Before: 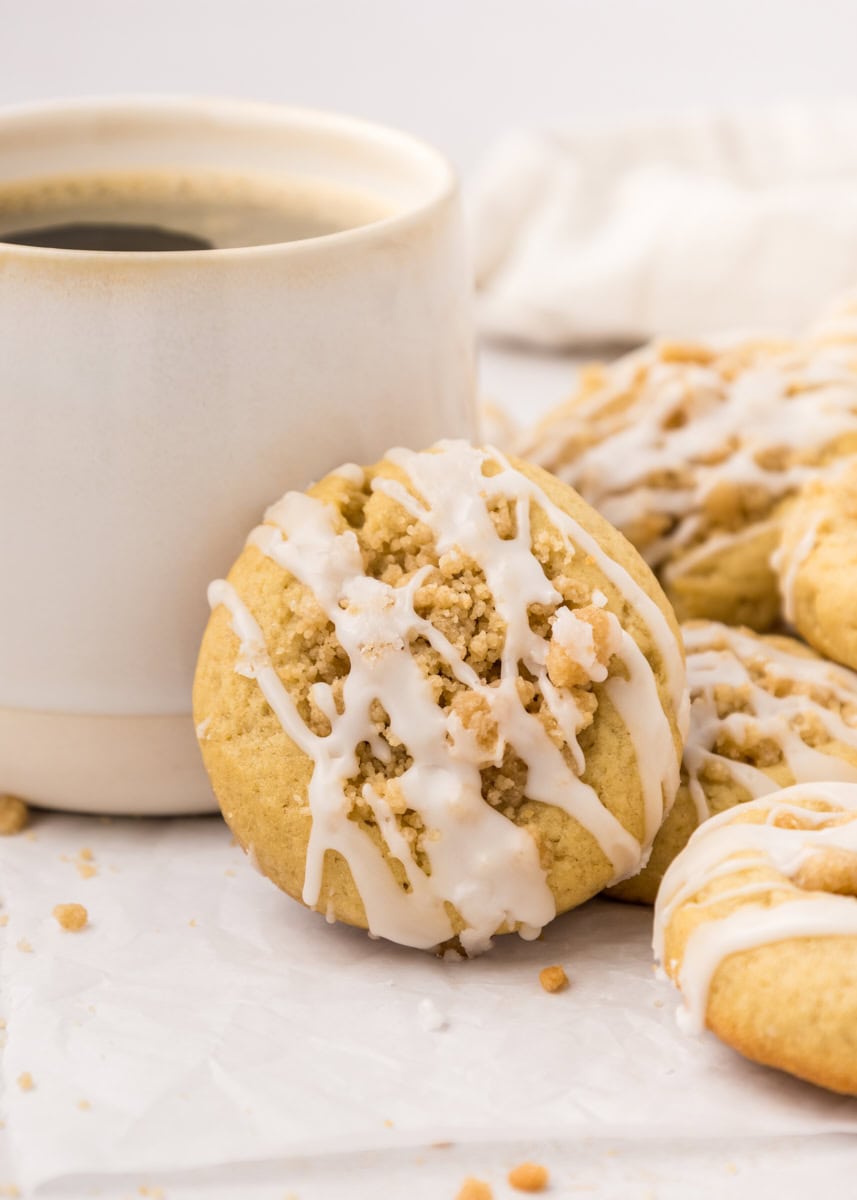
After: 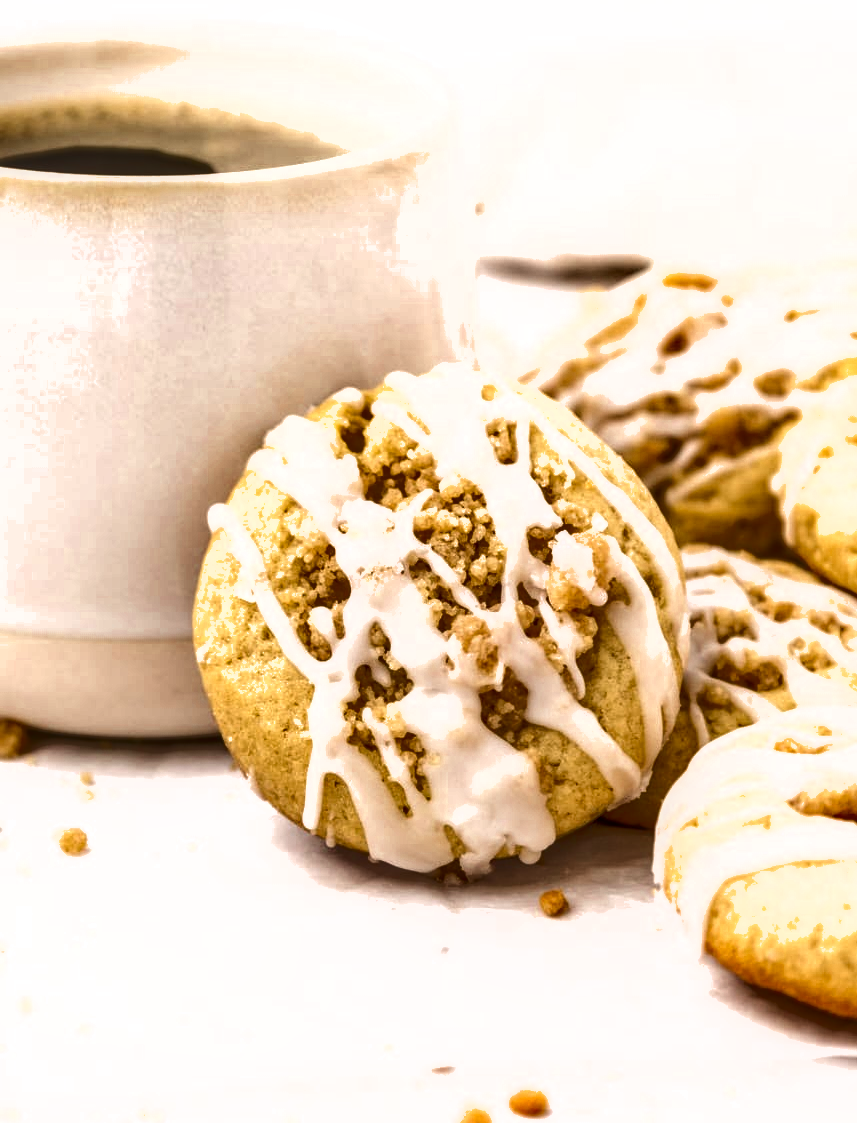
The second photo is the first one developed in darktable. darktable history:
local contrast: on, module defaults
exposure: exposure 0.759 EV, compensate highlight preservation false
color zones: curves: ch0 [(0, 0.5) (0.125, 0.4) (0.25, 0.5) (0.375, 0.4) (0.5, 0.4) (0.625, 0.35) (0.75, 0.35) (0.875, 0.5)]; ch1 [(0, 0.35) (0.125, 0.45) (0.25, 0.35) (0.375, 0.35) (0.5, 0.35) (0.625, 0.35) (0.75, 0.45) (0.875, 0.35)]; ch2 [(0, 0.6) (0.125, 0.5) (0.25, 0.5) (0.375, 0.6) (0.5, 0.6) (0.625, 0.5) (0.75, 0.5) (0.875, 0.5)]
crop and rotate: top 6.342%
shadows and highlights: highlights color adjustment 55.96%, low approximation 0.01, soften with gaussian
contrast brightness saturation: contrast 0.067, brightness -0.136, saturation 0.111
tone equalizer: -8 EV -0.489 EV, -7 EV -0.296 EV, -6 EV -0.055 EV, -5 EV 0.378 EV, -4 EV 0.987 EV, -3 EV 0.806 EV, -2 EV -0.008 EV, -1 EV 0.13 EV, +0 EV -0.029 EV
